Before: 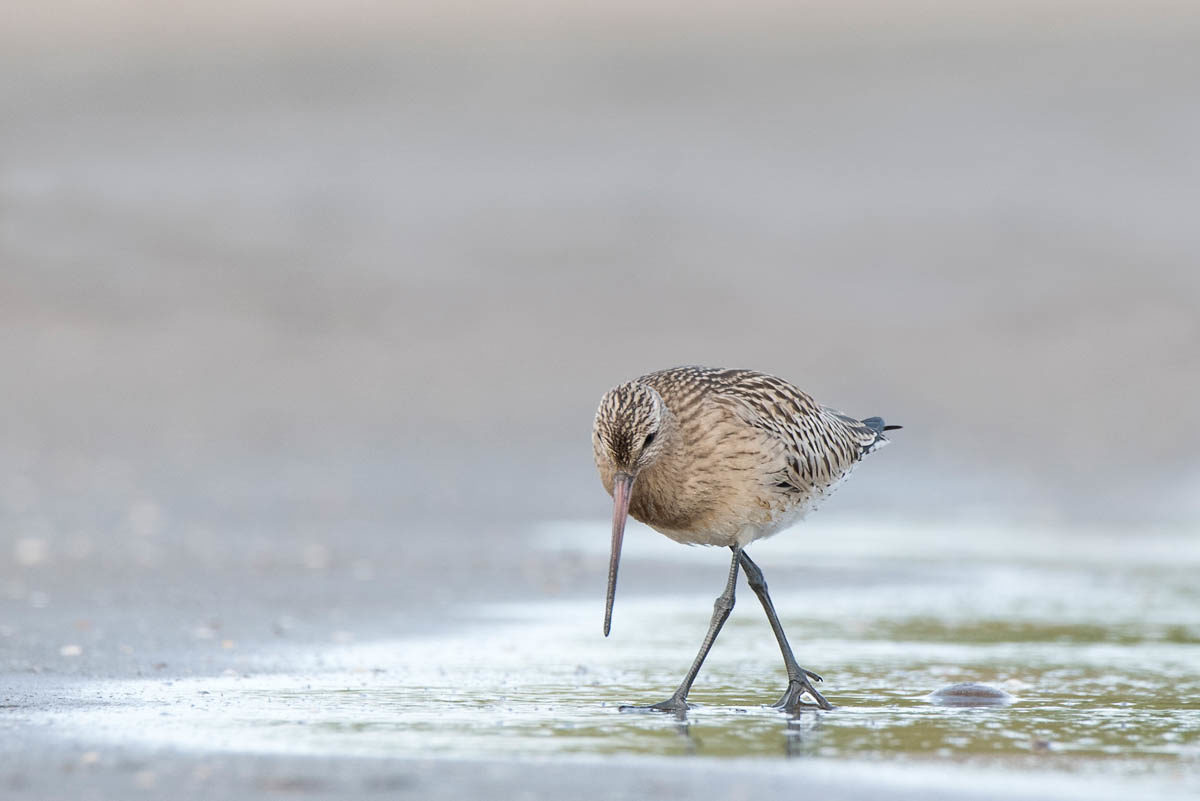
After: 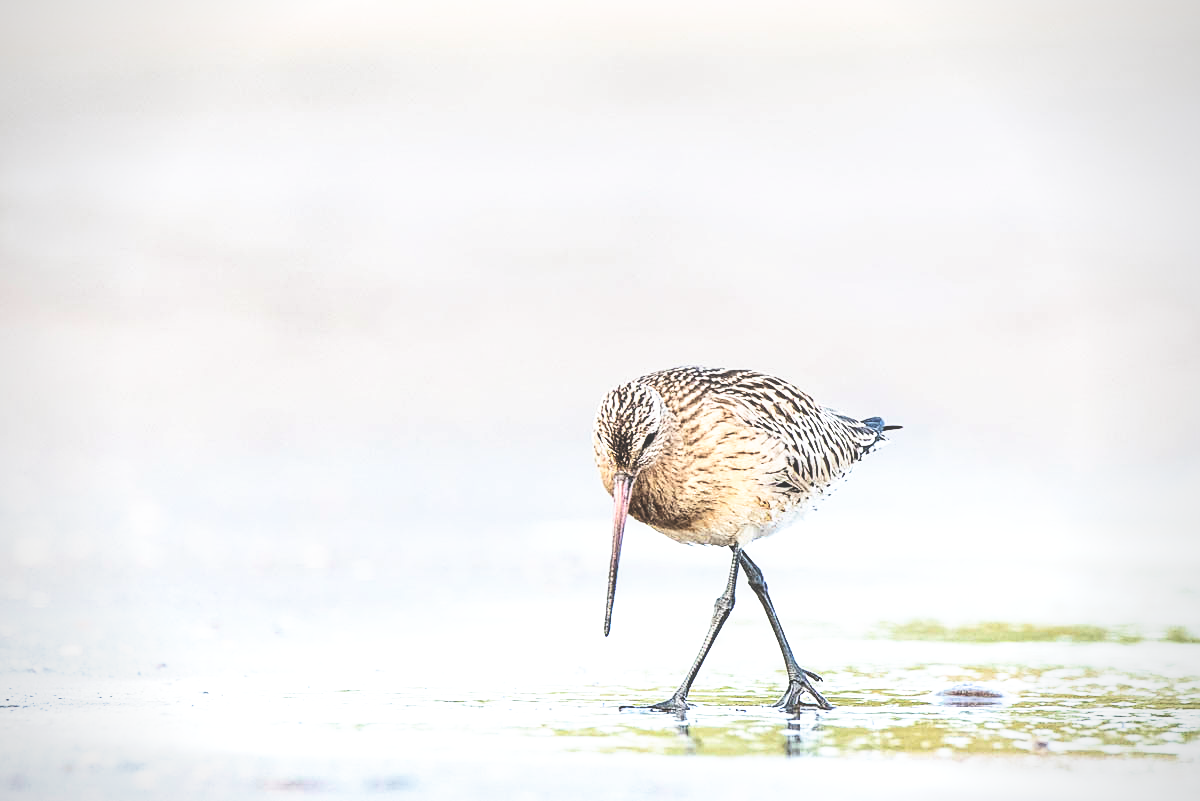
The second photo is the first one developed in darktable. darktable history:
tone curve: curves: ch0 [(0, 0.032) (0.181, 0.156) (0.751, 0.829) (1, 1)], color space Lab, independent channels, preserve colors none
exposure: black level correction -0.005, exposure 0.623 EV, compensate highlight preservation false
contrast brightness saturation: saturation -0.065
base curve: curves: ch0 [(0, 0.036) (0.007, 0.037) (0.604, 0.887) (1, 1)], preserve colors none
sharpen: on, module defaults
vignetting: fall-off radius 60.89%, brightness -0.455, saturation -0.307
local contrast: on, module defaults
haze removal: compatibility mode true
